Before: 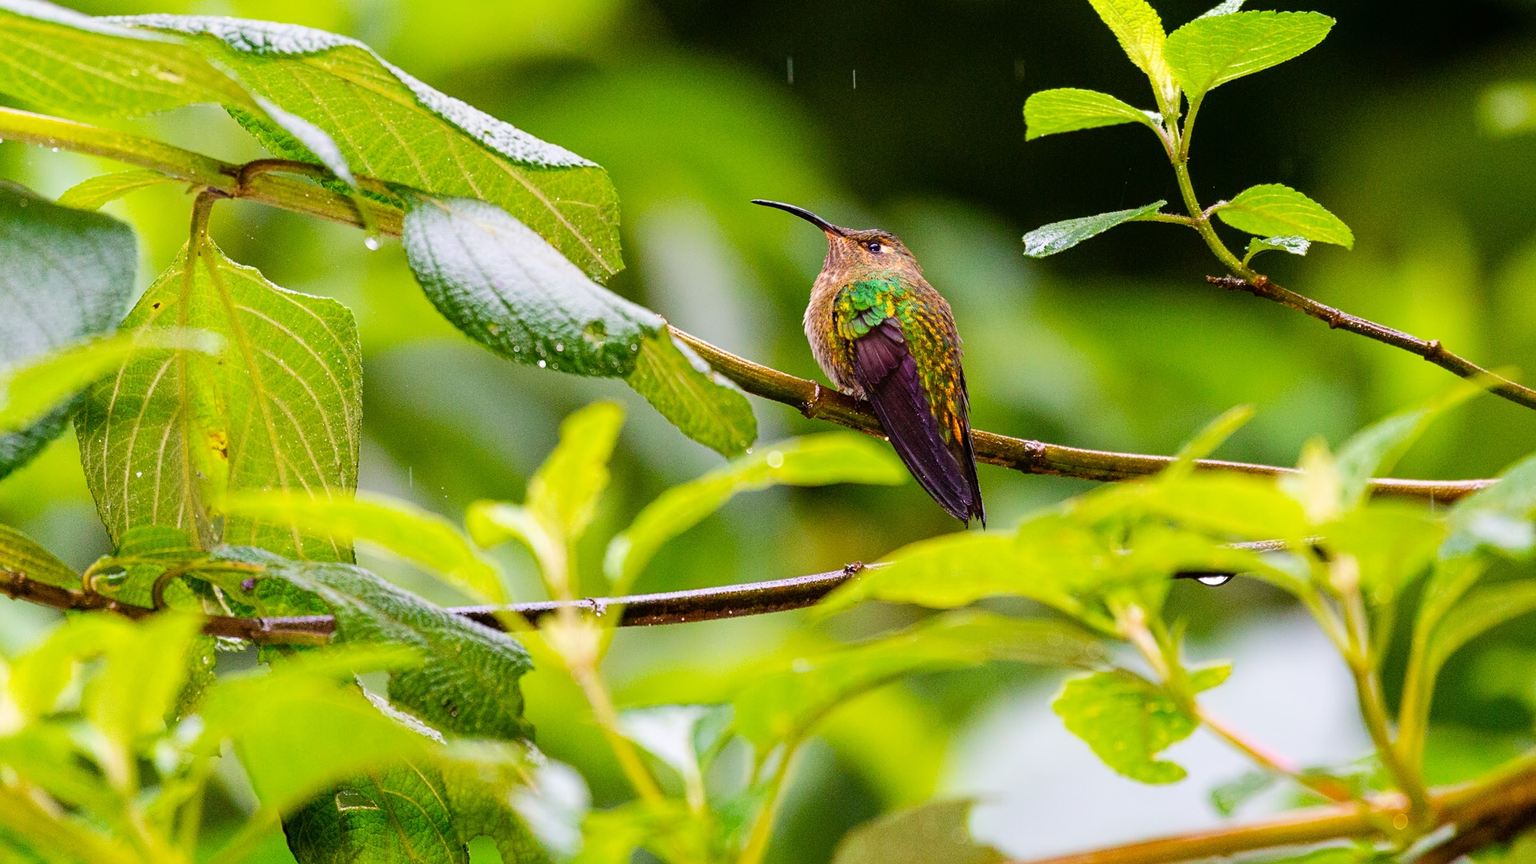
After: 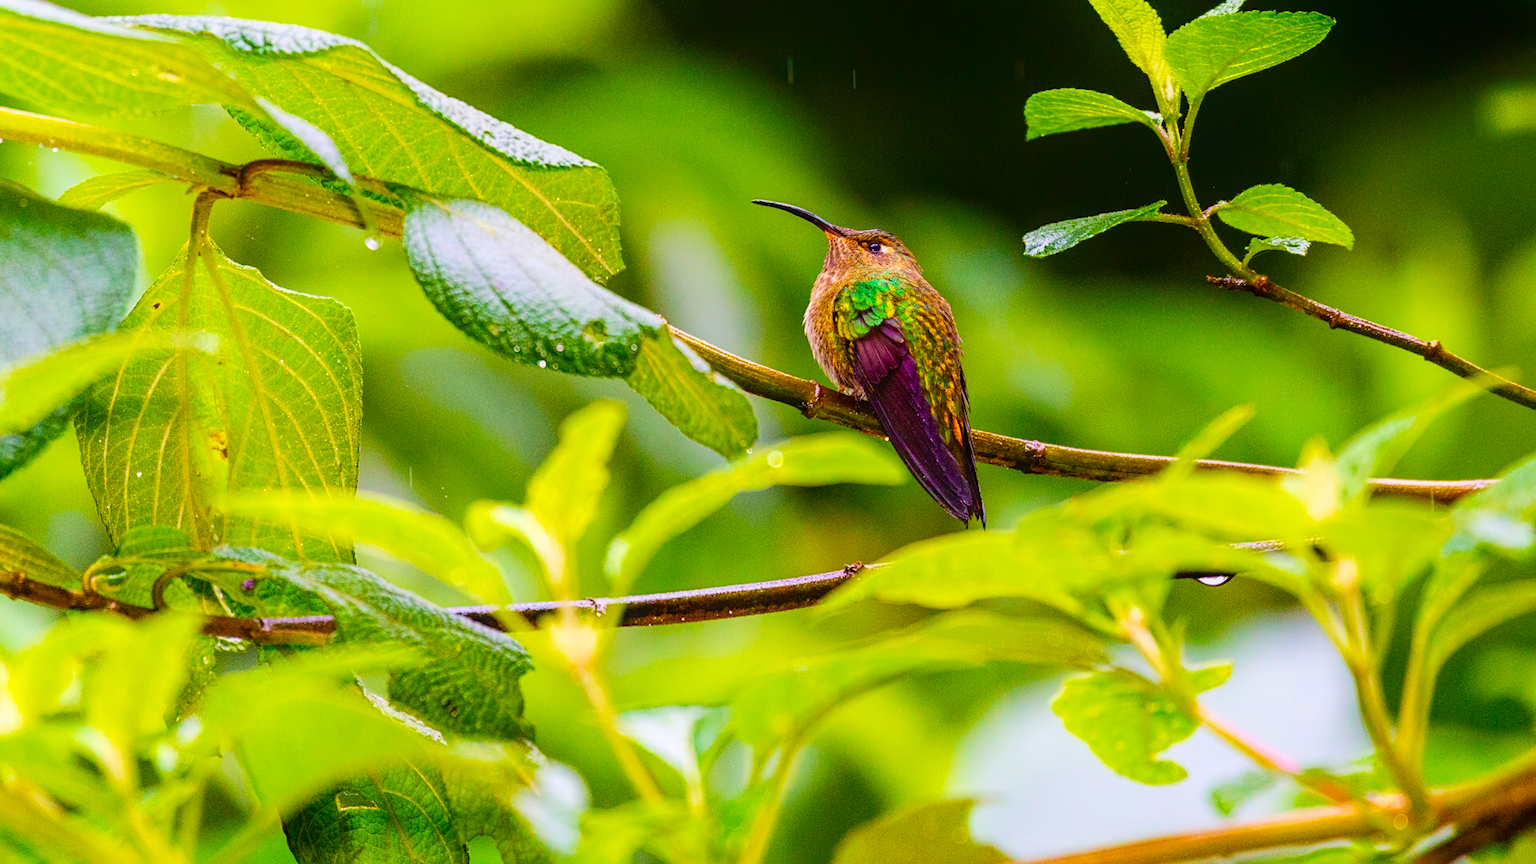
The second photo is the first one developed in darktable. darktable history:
shadows and highlights: shadows -70, highlights 35, soften with gaussian
local contrast: detail 110%
velvia: strength 51%, mid-tones bias 0.51
